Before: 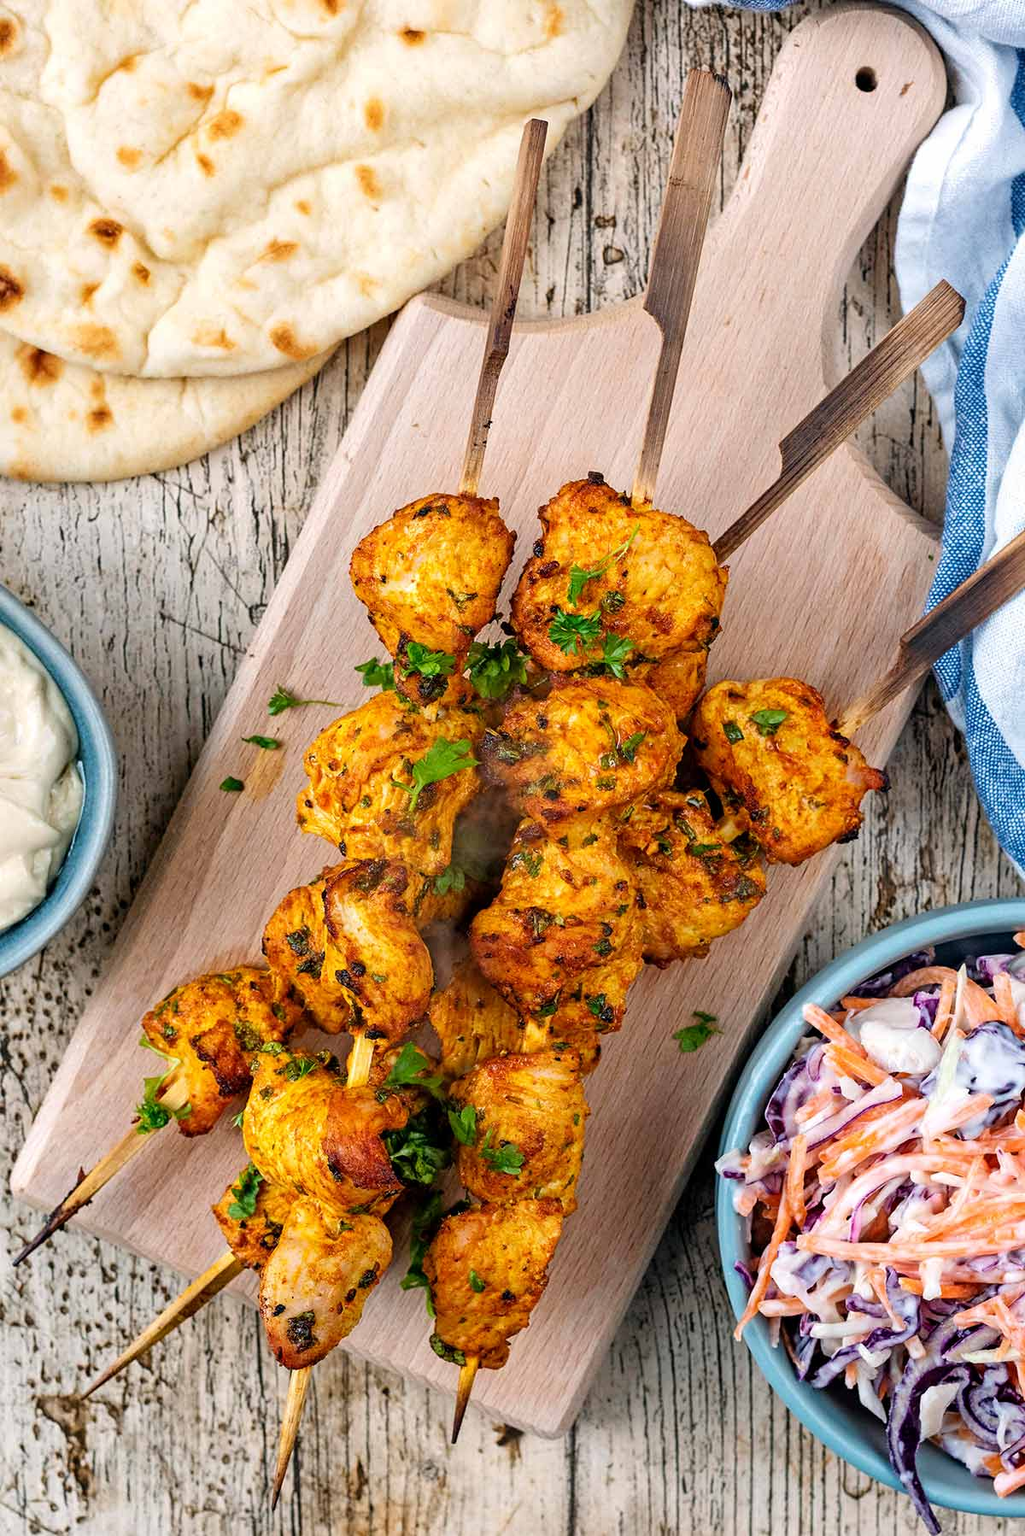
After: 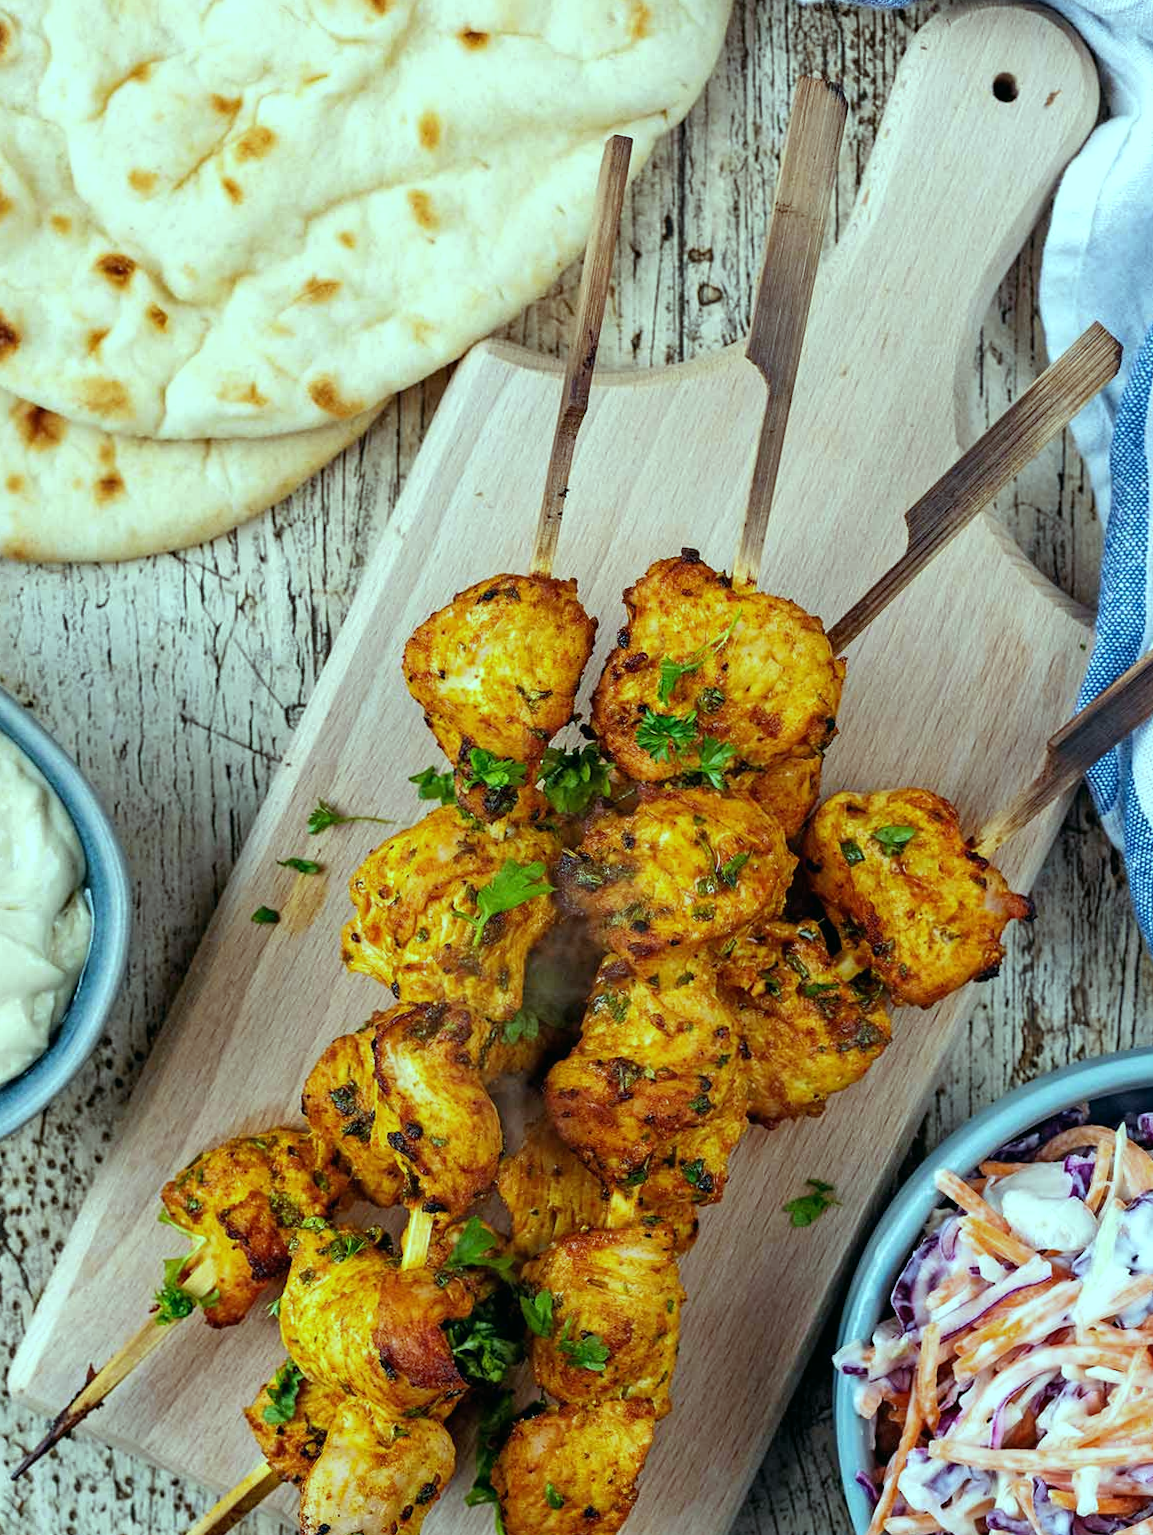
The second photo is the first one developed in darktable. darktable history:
color balance: mode lift, gamma, gain (sRGB), lift [0.997, 0.979, 1.021, 1.011], gamma [1, 1.084, 0.916, 0.998], gain [1, 0.87, 1.13, 1.101], contrast 4.55%, contrast fulcrum 38.24%, output saturation 104.09%
crop and rotate: angle 0.2°, left 0.275%, right 3.127%, bottom 14.18%
exposure: exposure -0.242 EV, compensate highlight preservation false
